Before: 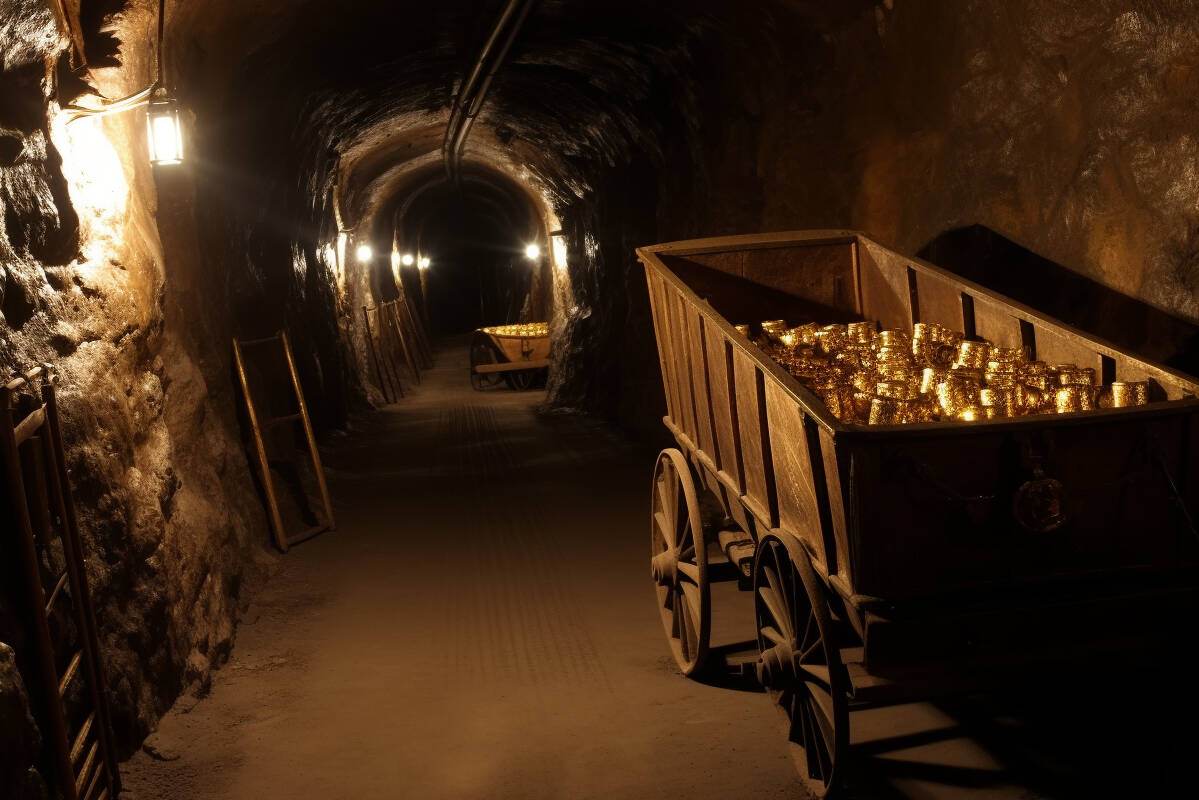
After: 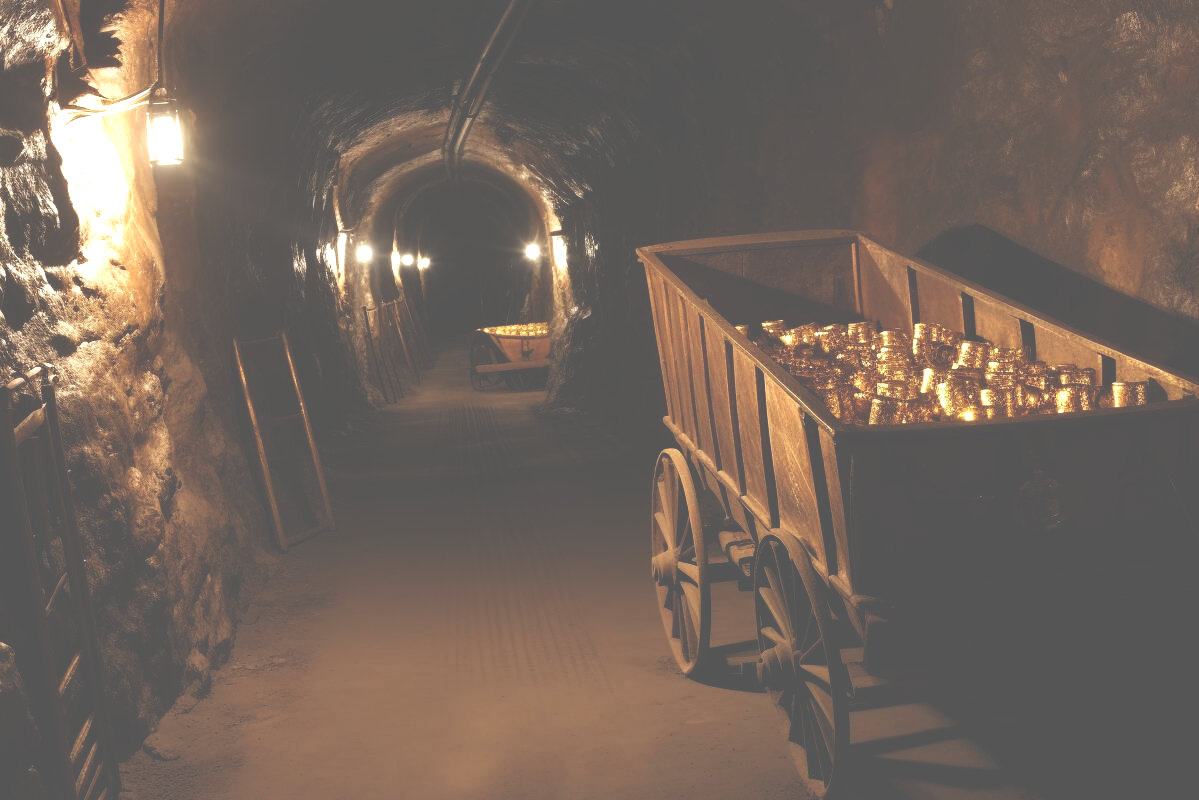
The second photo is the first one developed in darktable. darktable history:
exposure: black level correction -0.07, exposure 0.501 EV, compensate highlight preservation false
